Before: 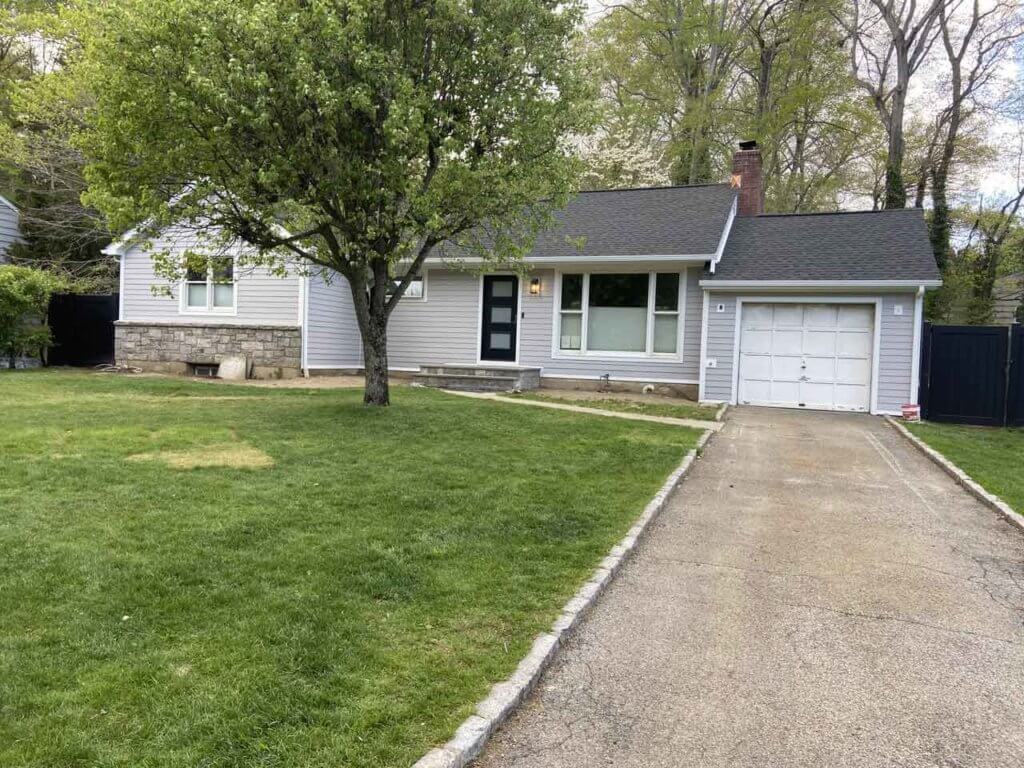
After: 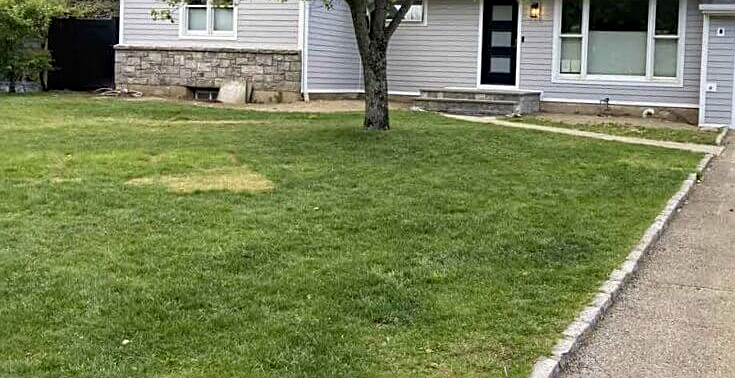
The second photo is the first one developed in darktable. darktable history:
sharpen: on, module defaults
crop: top 36.038%, right 28.155%, bottom 14.653%
haze removal: on, module defaults
